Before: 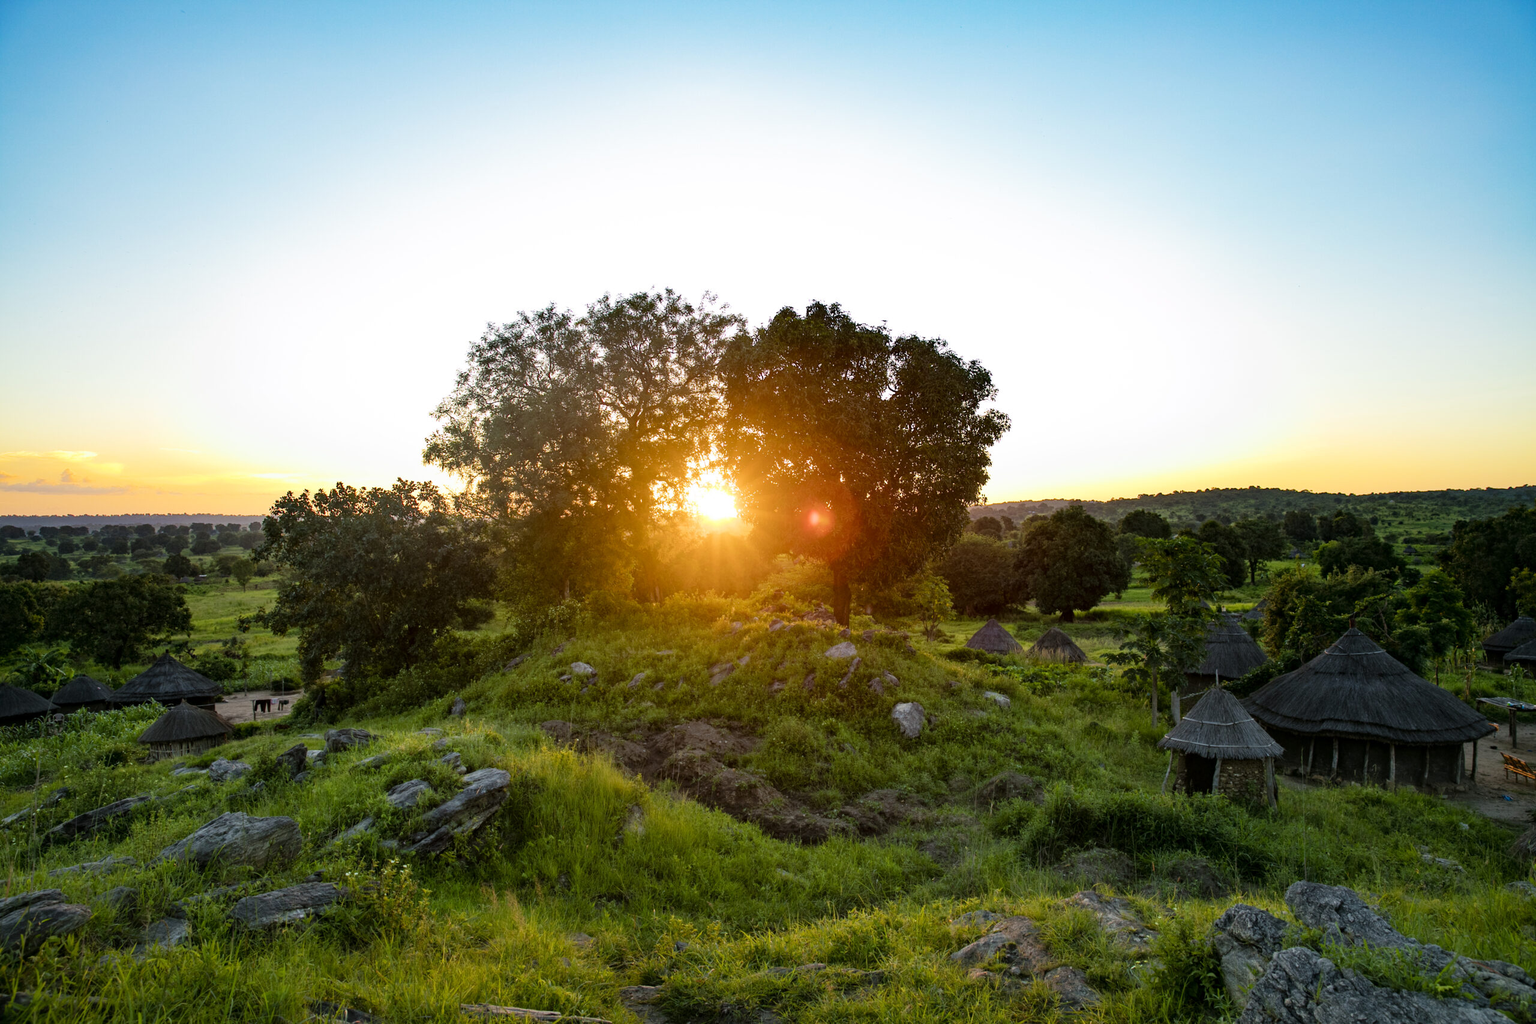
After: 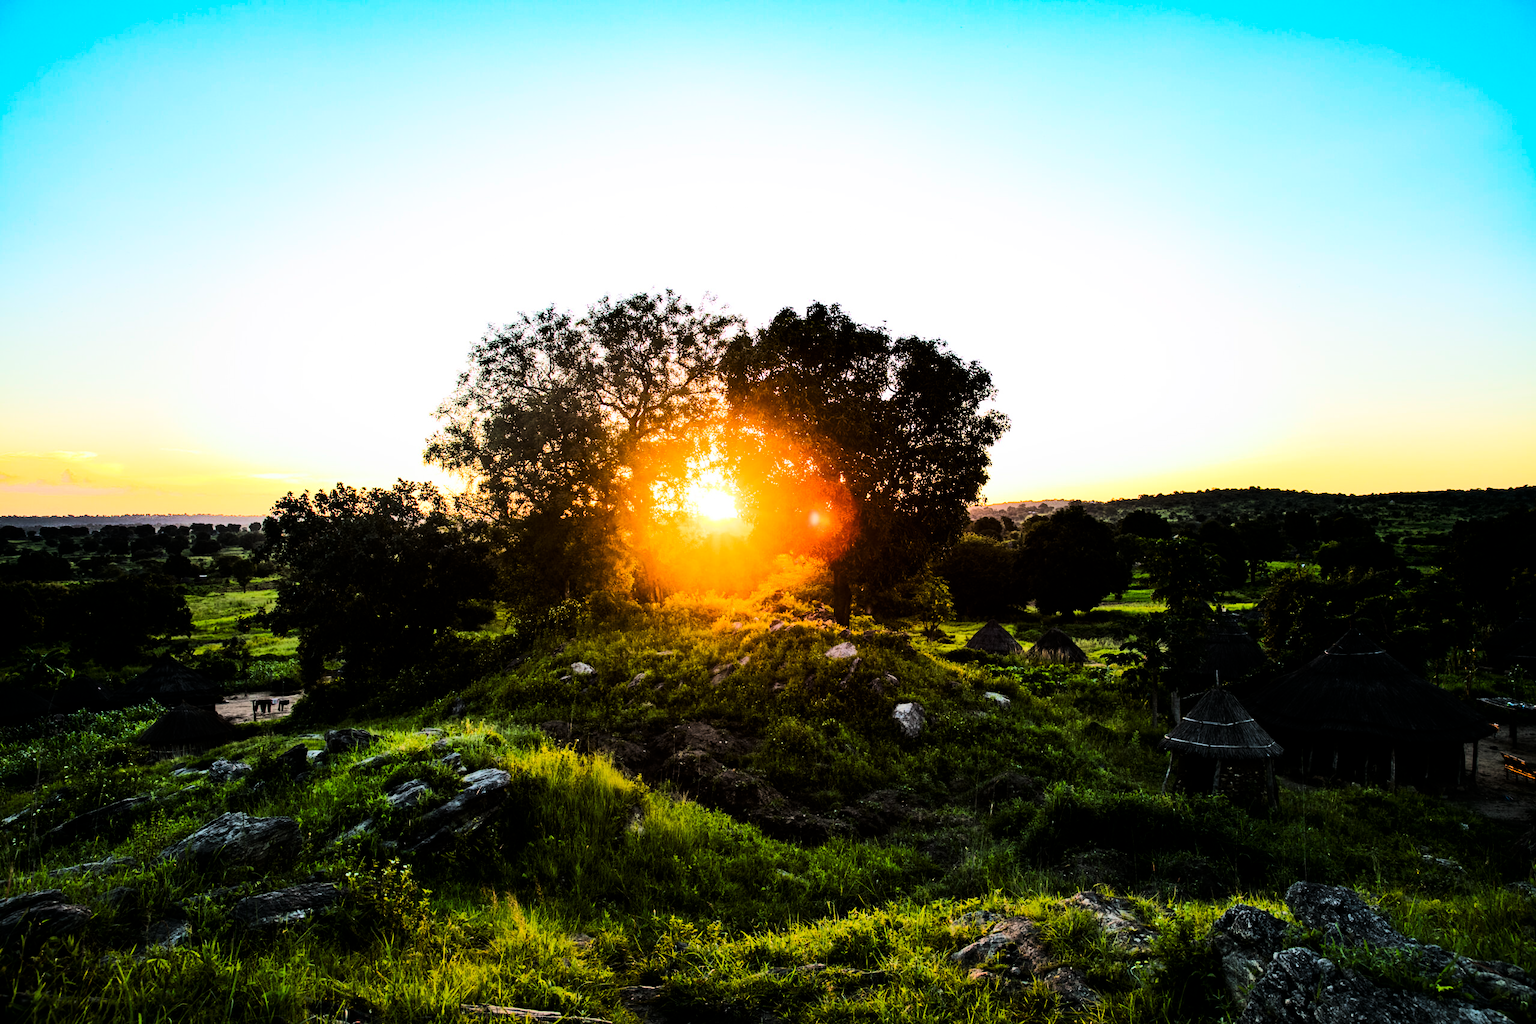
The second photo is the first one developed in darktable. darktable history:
contrast brightness saturation: brightness -0.09
tone curve: curves: ch0 [(0, 0) (0.086, 0.006) (0.148, 0.021) (0.245, 0.105) (0.374, 0.401) (0.444, 0.631) (0.778, 0.915) (1, 1)], color space Lab, linked channels, preserve colors none
